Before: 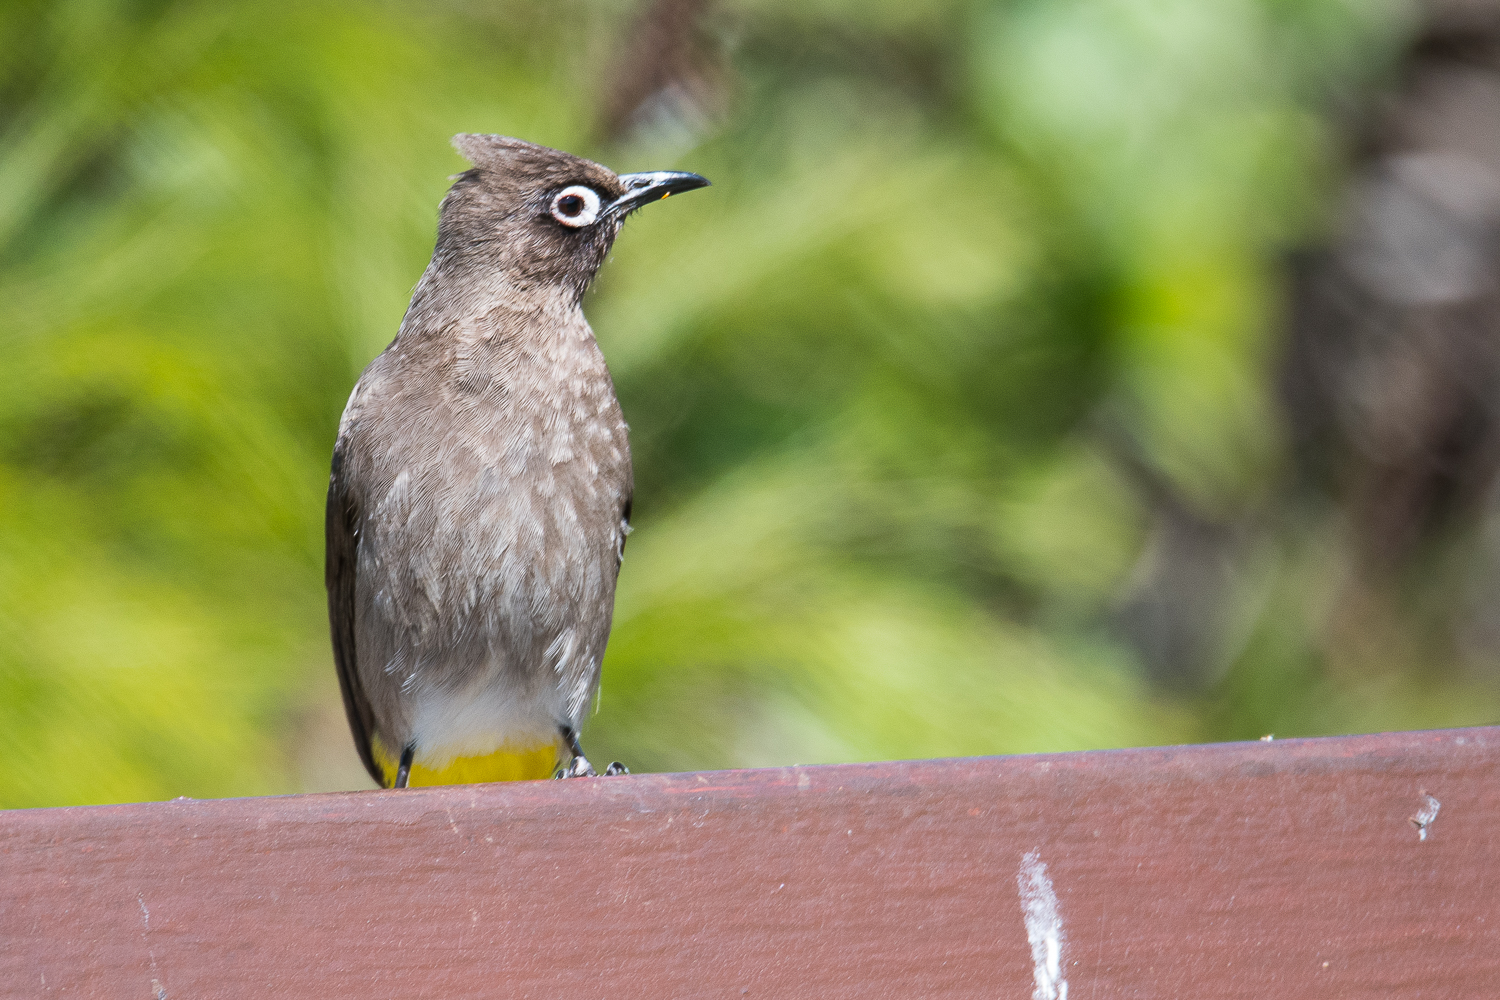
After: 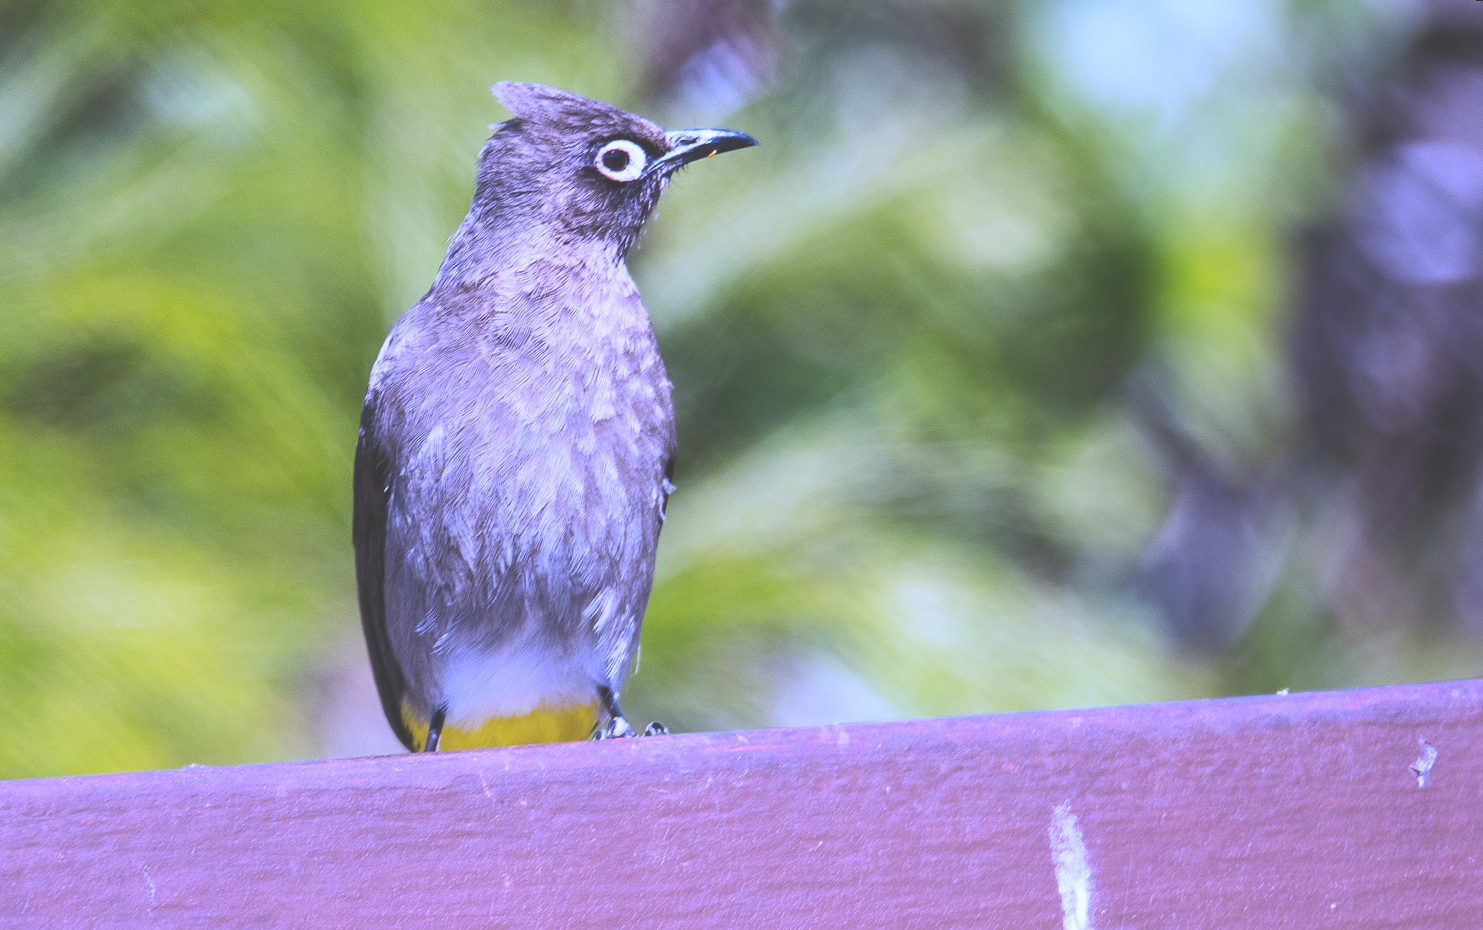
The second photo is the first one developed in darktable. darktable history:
exposure: black level correction -0.087, compensate highlight preservation false
white balance: red 0.98, blue 1.61
rotate and perspective: rotation 0.679°, lens shift (horizontal) 0.136, crop left 0.009, crop right 0.991, crop top 0.078, crop bottom 0.95
contrast brightness saturation: contrast 0.19, brightness -0.11, saturation 0.21
